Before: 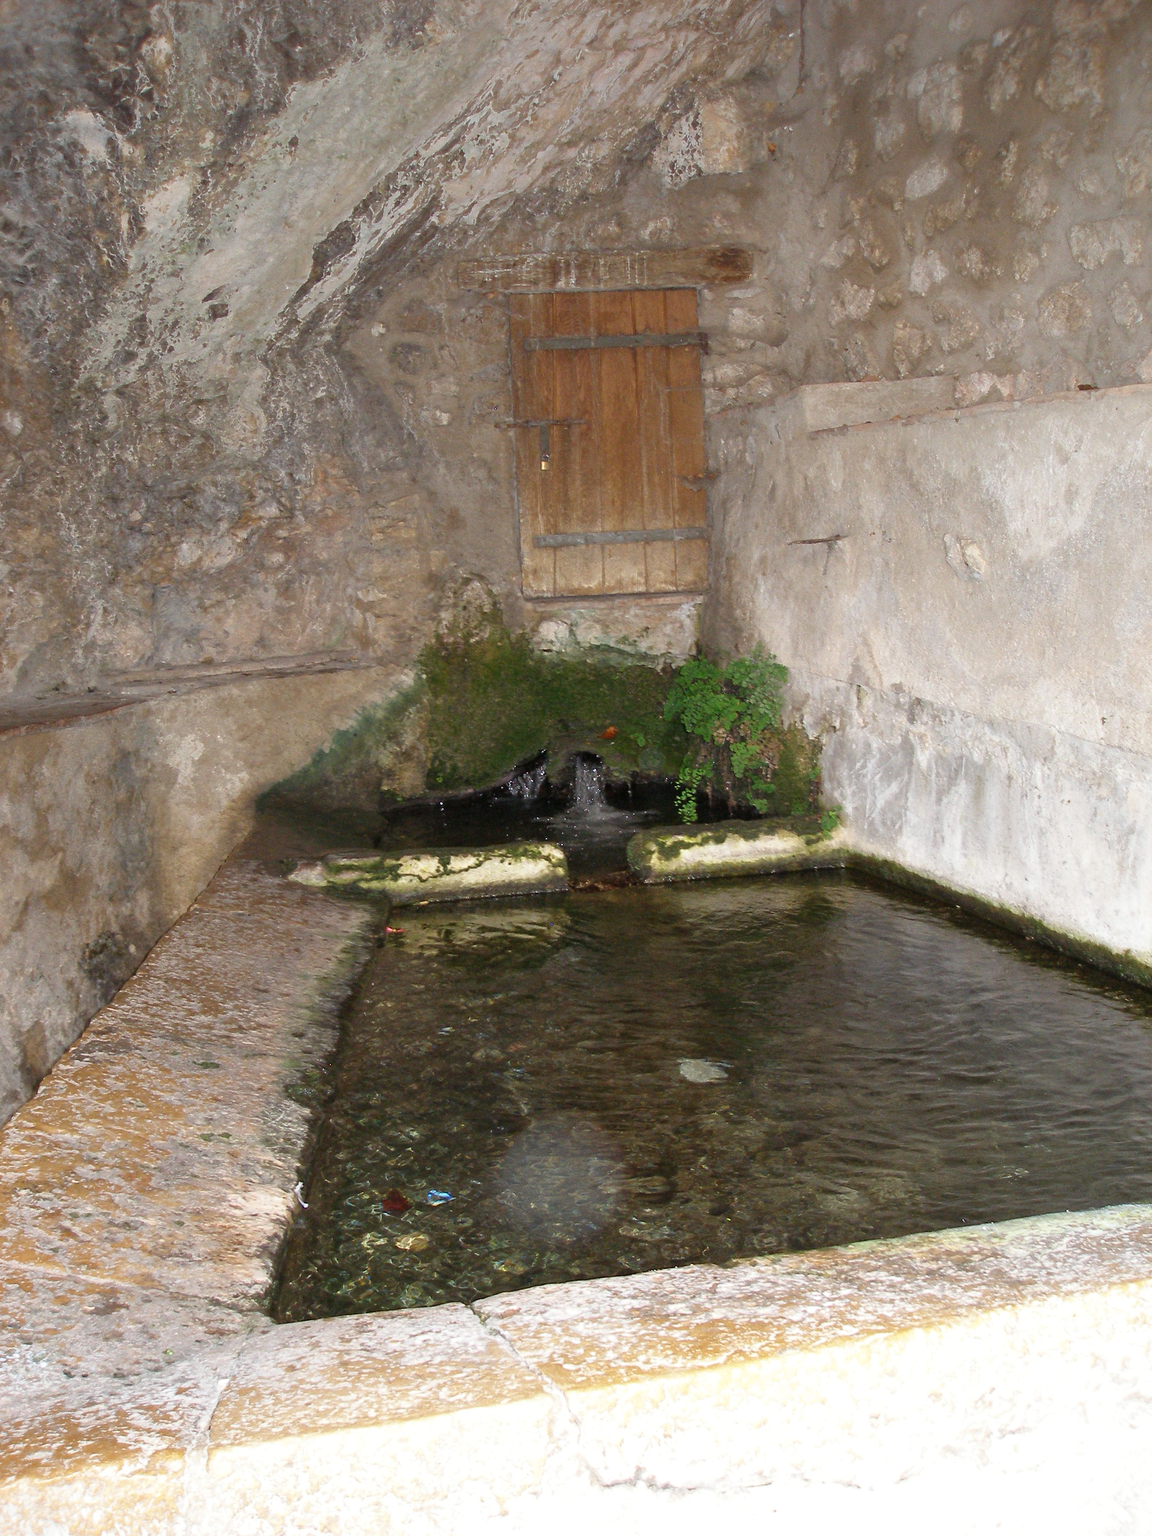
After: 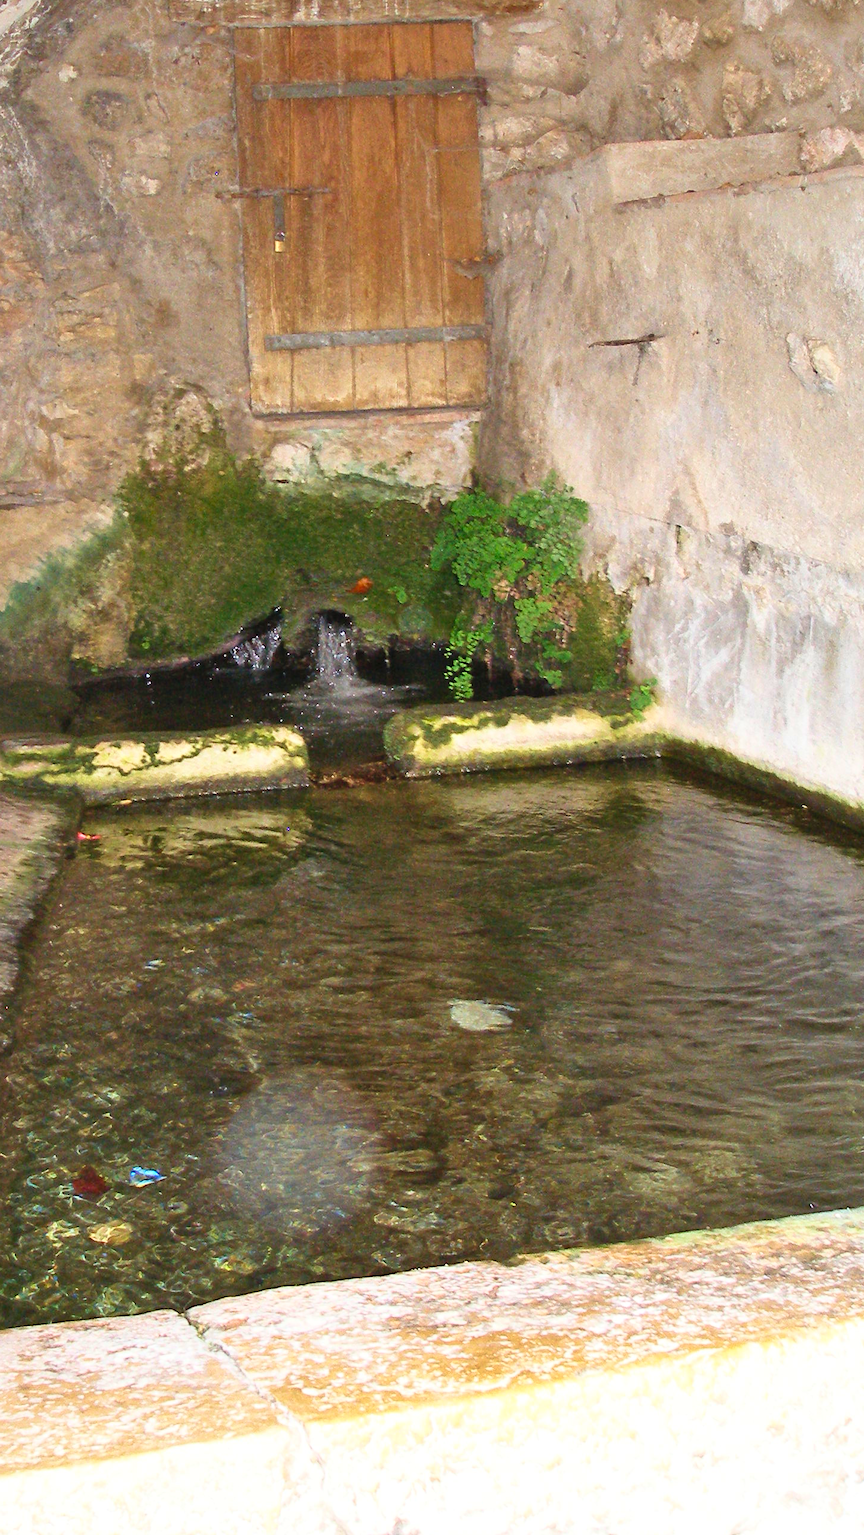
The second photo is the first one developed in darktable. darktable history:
contrast brightness saturation: contrast 0.24, brightness 0.26, saturation 0.39
velvia: on, module defaults
shadows and highlights: highlights color adjustment 0%, soften with gaussian
crop and rotate: left 28.256%, top 17.734%, right 12.656%, bottom 3.573%
